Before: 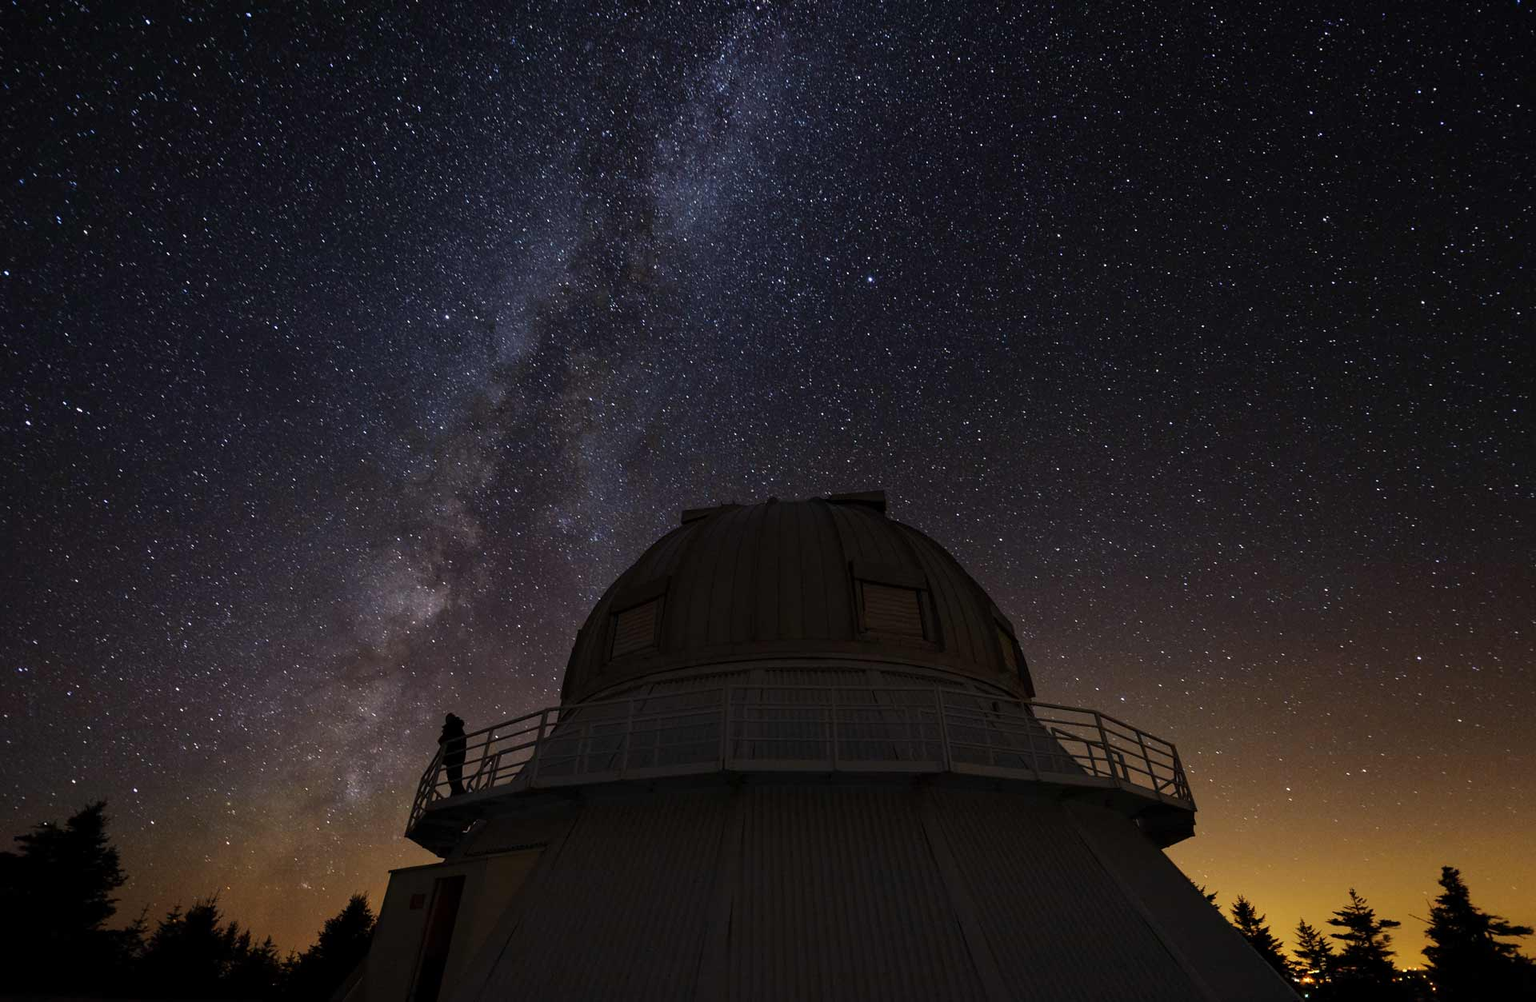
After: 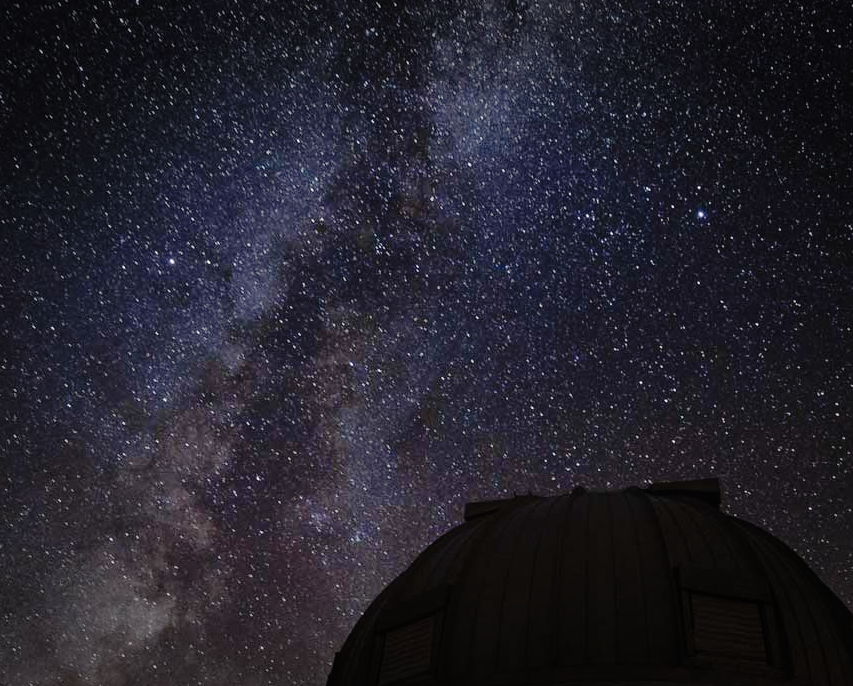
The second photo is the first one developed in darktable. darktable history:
vignetting: fall-off start 70.42%, width/height ratio 1.335
crop: left 20.173%, top 10.808%, right 35.368%, bottom 34.421%
tone curve: curves: ch0 [(0, 0.01) (0.052, 0.045) (0.136, 0.133) (0.275, 0.35) (0.43, 0.54) (0.676, 0.751) (0.89, 0.919) (1, 1)]; ch1 [(0, 0) (0.094, 0.081) (0.285, 0.299) (0.385, 0.403) (0.447, 0.429) (0.495, 0.496) (0.544, 0.552) (0.589, 0.612) (0.722, 0.728) (1, 1)]; ch2 [(0, 0) (0.257, 0.217) (0.43, 0.421) (0.498, 0.507) (0.531, 0.544) (0.56, 0.579) (0.625, 0.642) (1, 1)], preserve colors none
